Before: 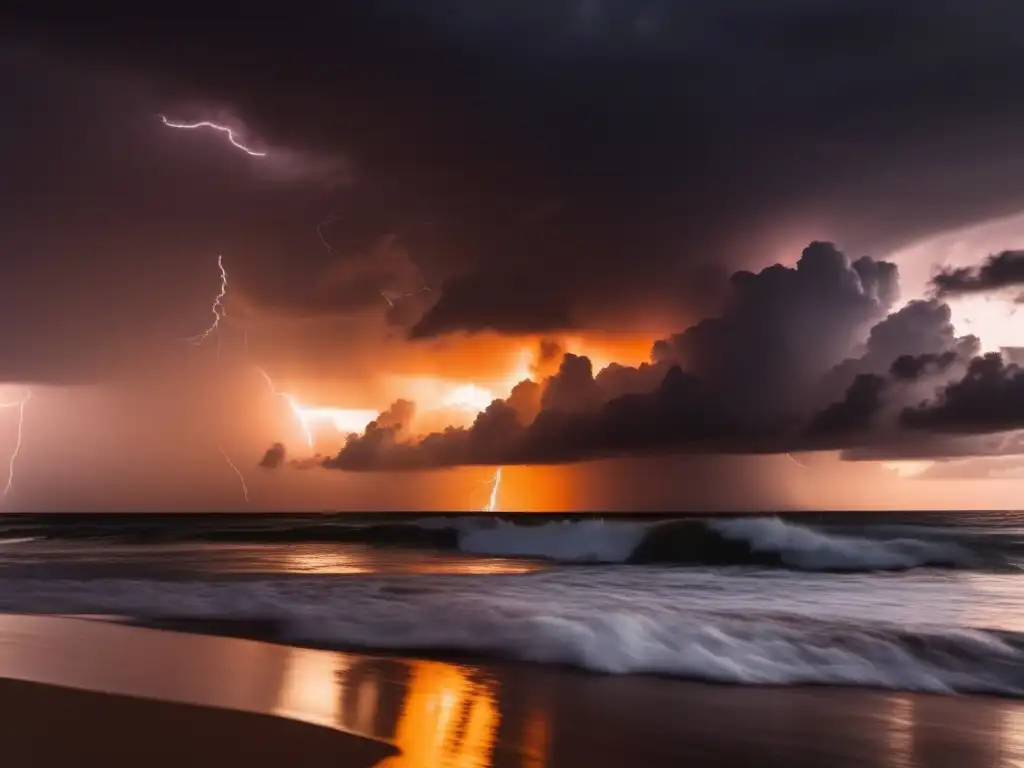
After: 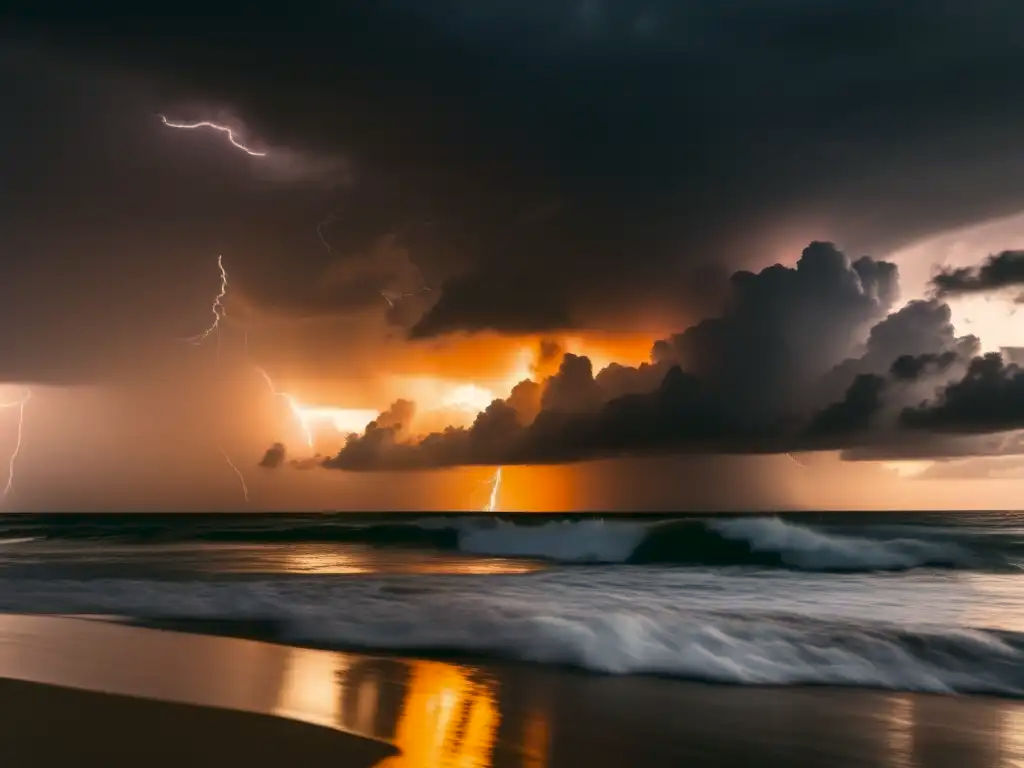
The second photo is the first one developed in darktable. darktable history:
color correction: highlights a* -0.545, highlights b* 9.15, shadows a* -8.97, shadows b* 0.707
